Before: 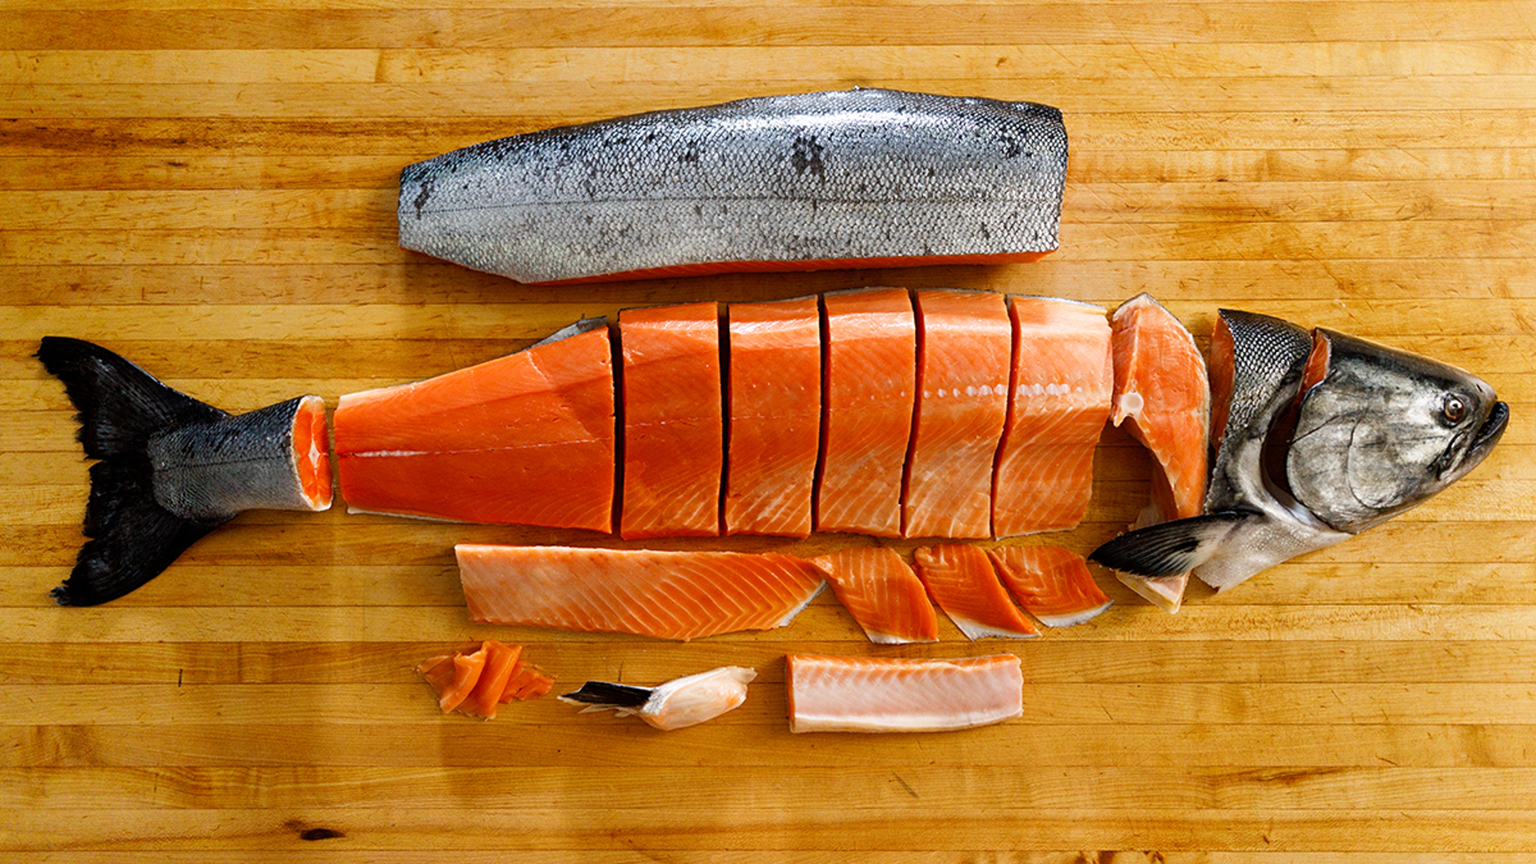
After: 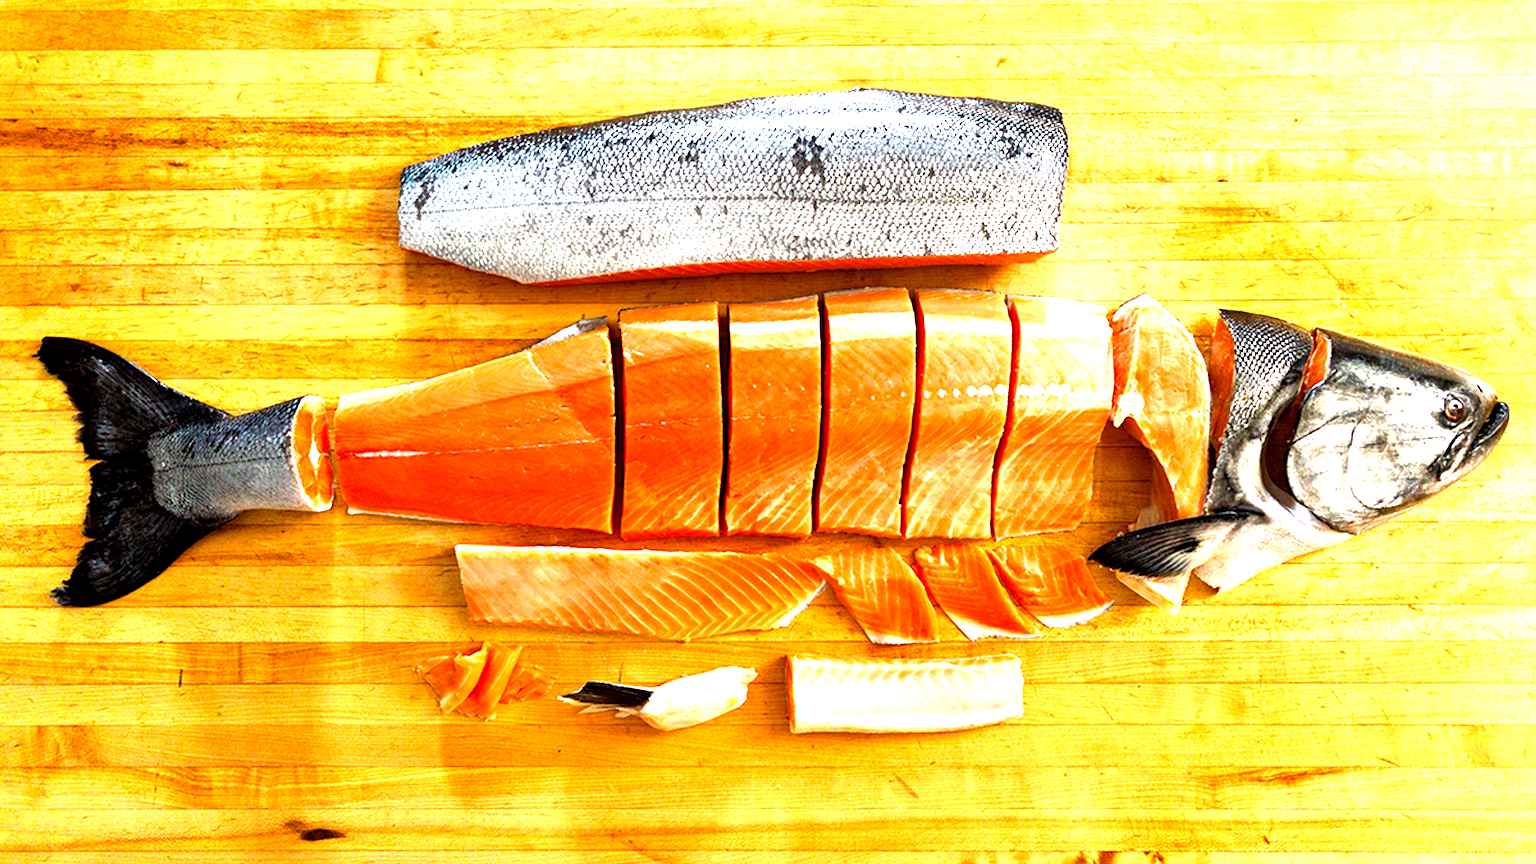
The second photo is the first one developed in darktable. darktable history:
shadows and highlights: shadows 20.44, highlights -19.35, soften with gaussian
exposure: black level correction 0.001, exposure 1.84 EV, compensate exposure bias true, compensate highlight preservation false
